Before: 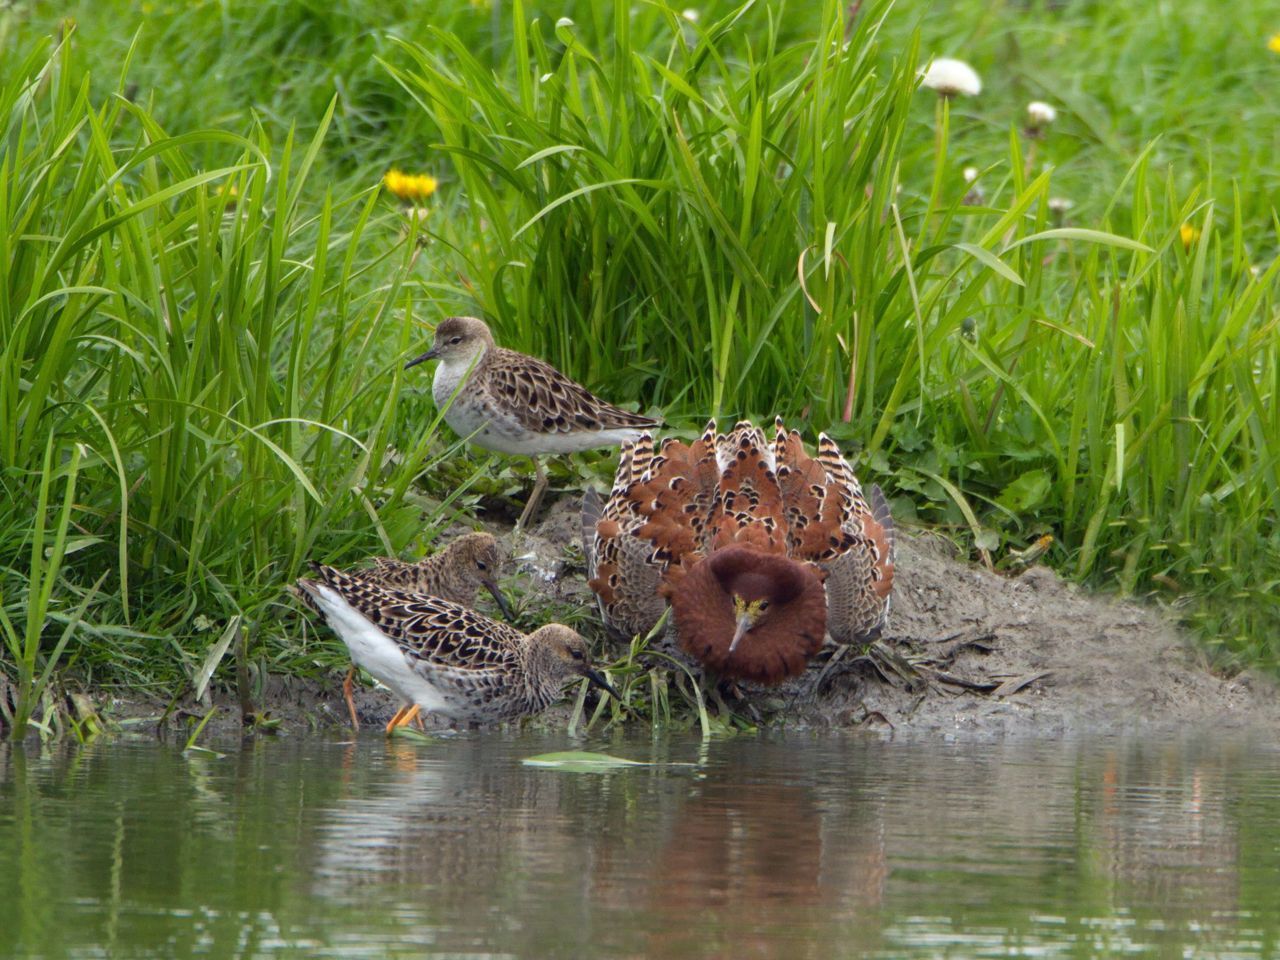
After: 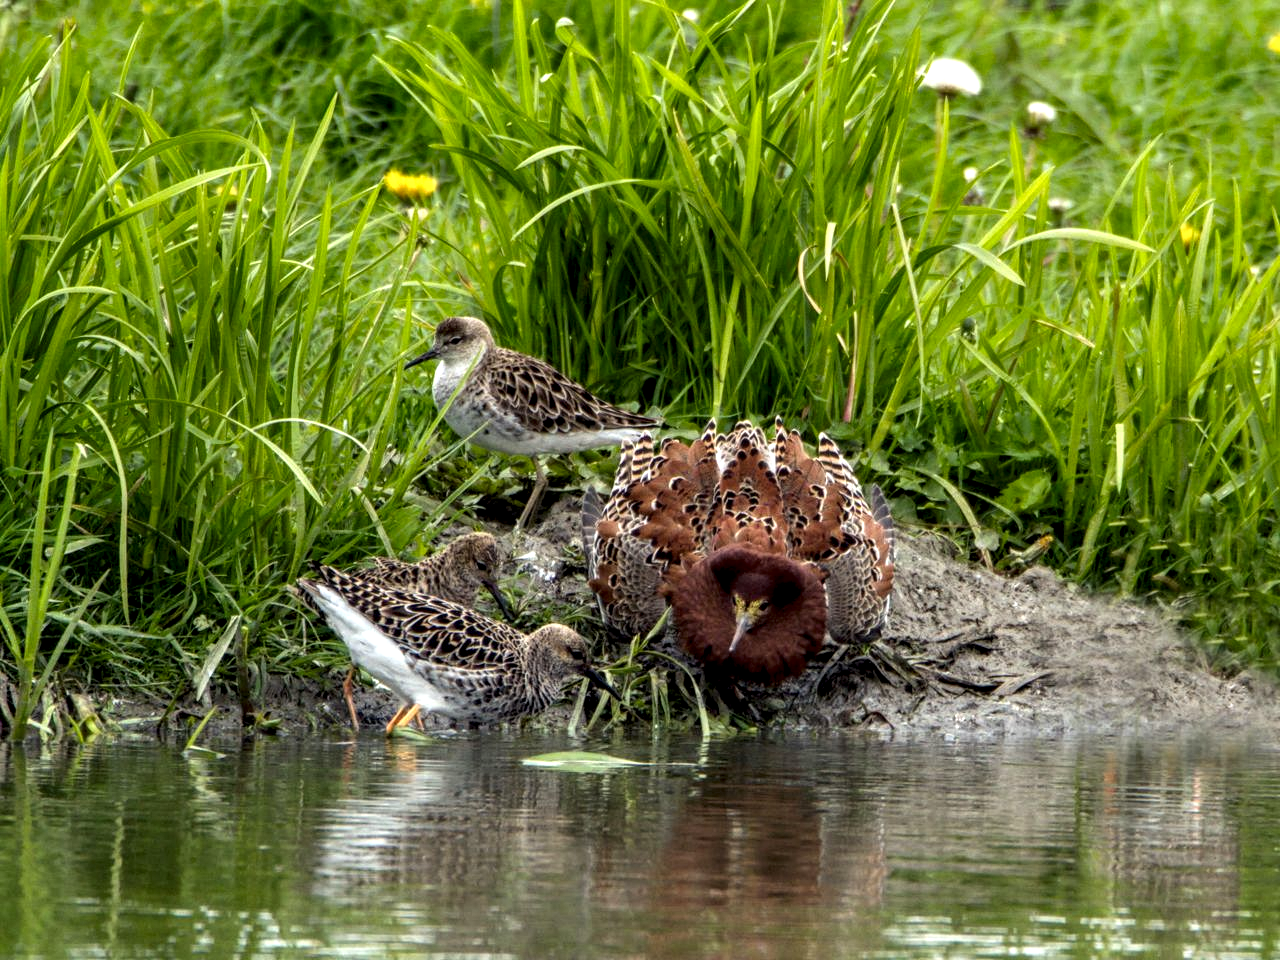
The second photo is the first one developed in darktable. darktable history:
color calibration: output R [0.994, 0.059, -0.119, 0], output G [-0.036, 1.09, -0.119, 0], output B [0.078, -0.108, 0.961, 0], illuminant same as pipeline (D50), adaptation XYZ, x 0.346, y 0.358, temperature 5010.5 K
local contrast: highlights 21%, detail 196%
